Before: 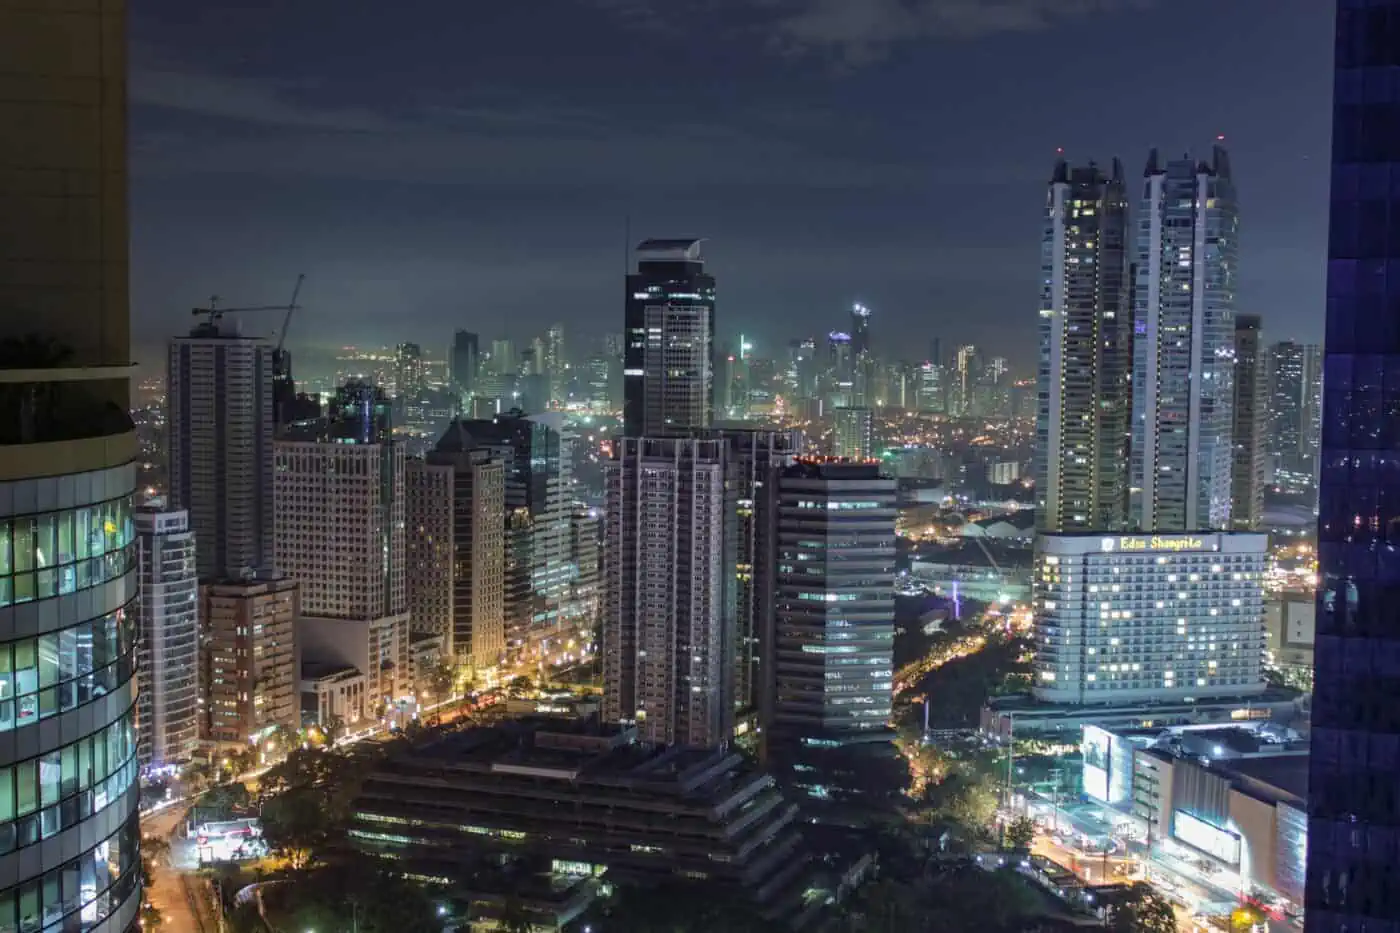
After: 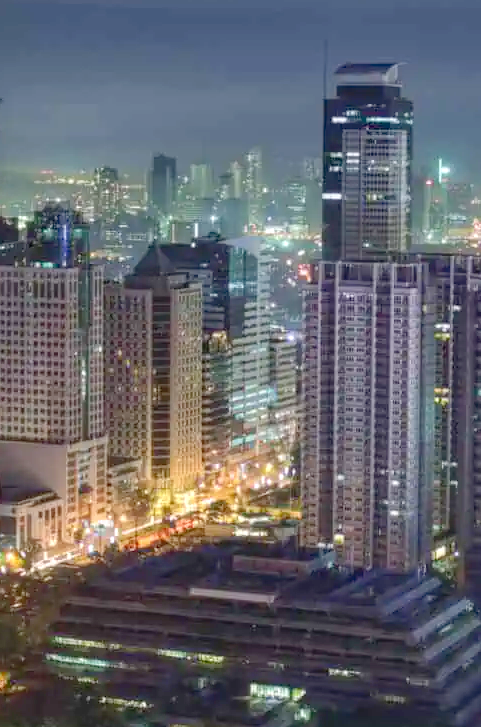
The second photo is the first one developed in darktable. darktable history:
local contrast: highlights 104%, shadows 102%, detail 119%, midtone range 0.2
levels: levels [0, 0.397, 0.955]
crop and rotate: left 21.615%, top 18.974%, right 43.984%, bottom 3.007%
